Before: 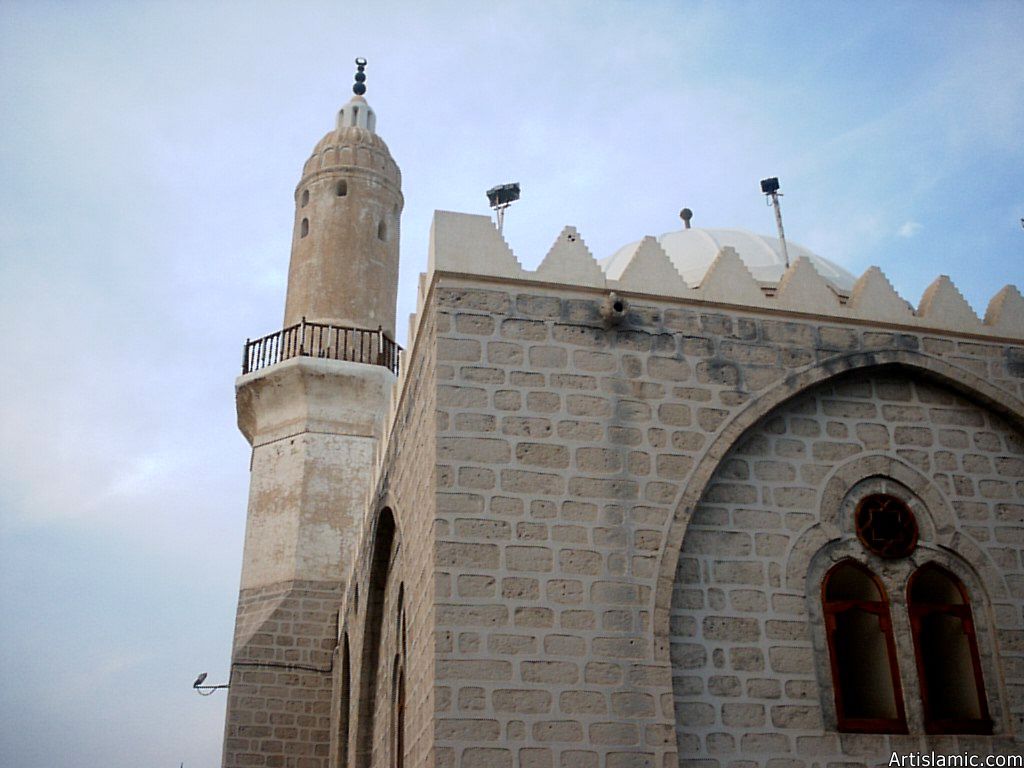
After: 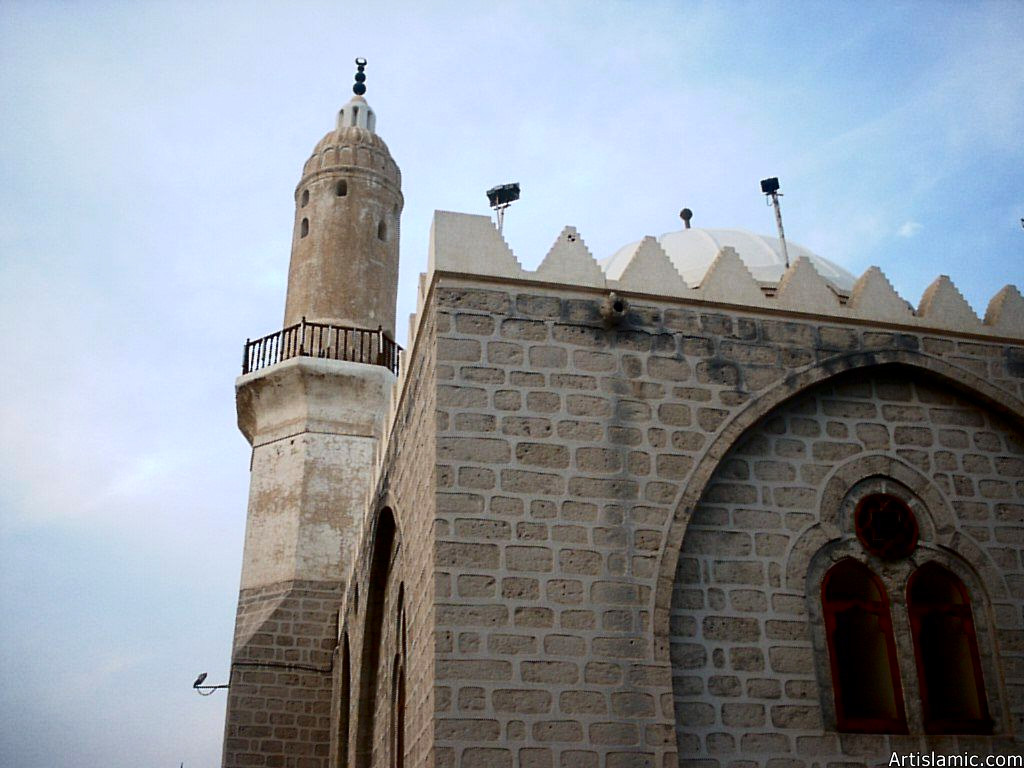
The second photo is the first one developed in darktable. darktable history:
contrast brightness saturation: contrast 0.202, brightness -0.102, saturation 0.099
